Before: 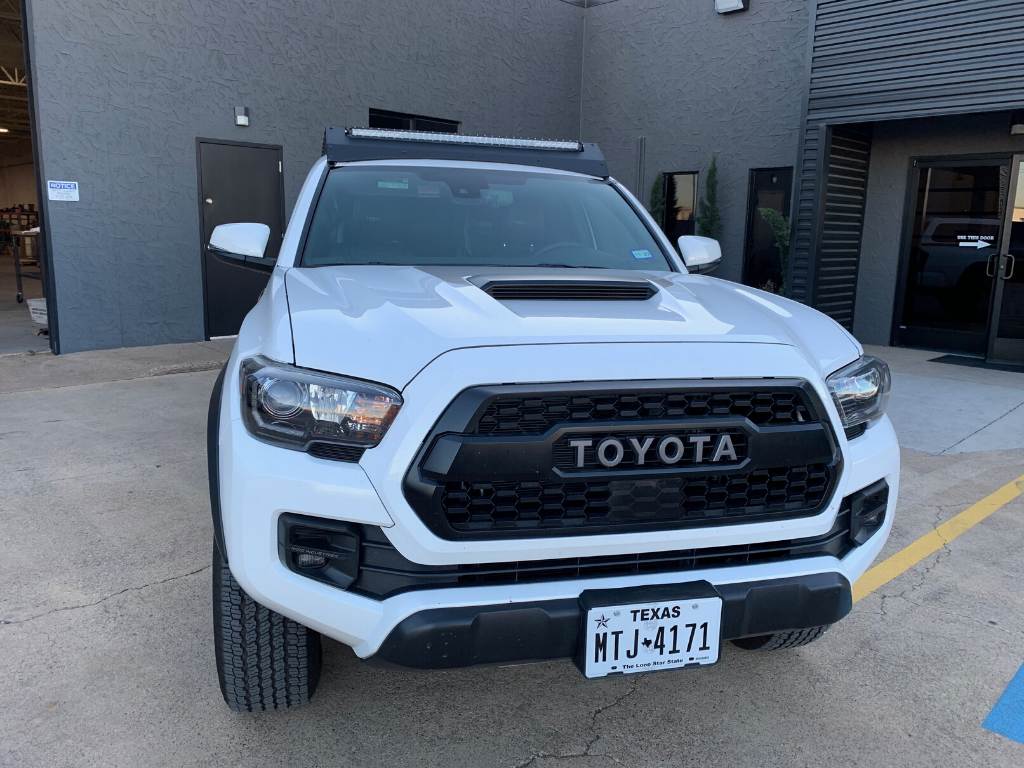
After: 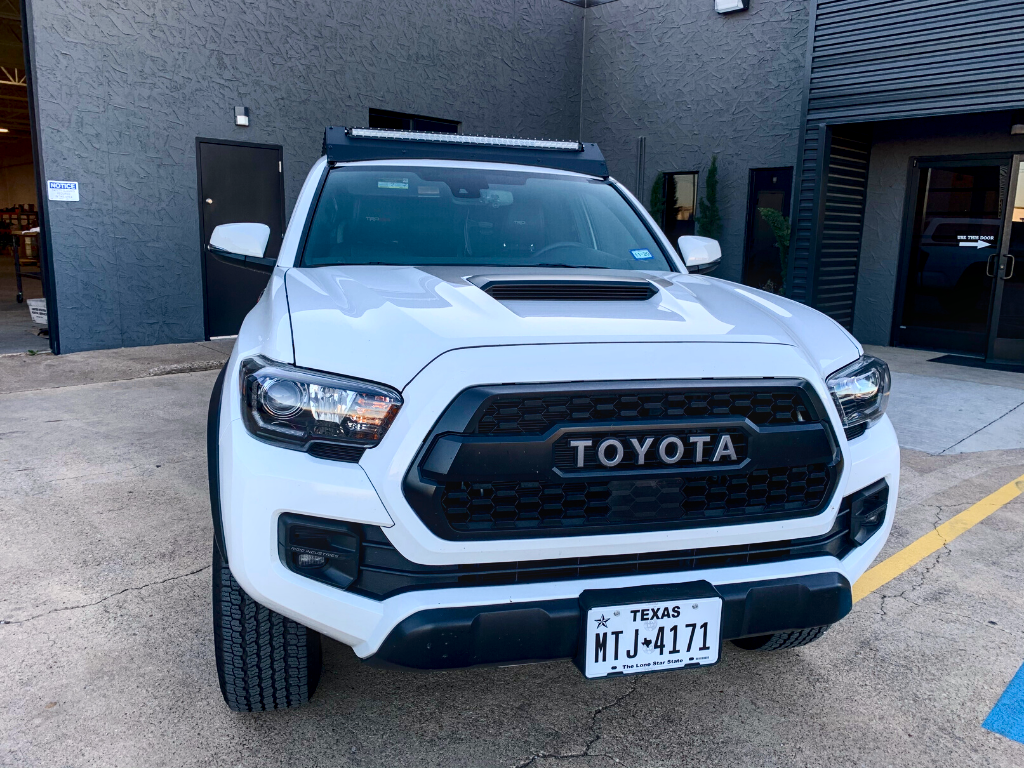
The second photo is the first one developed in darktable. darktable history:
contrast brightness saturation: contrast 0.27
color balance rgb: highlights gain › luminance 6.865%, highlights gain › chroma 0.888%, highlights gain › hue 48.59°, perceptual saturation grading › global saturation 20%, perceptual saturation grading › highlights -14.141%, perceptual saturation grading › shadows 49.389%
local contrast: detail 130%
